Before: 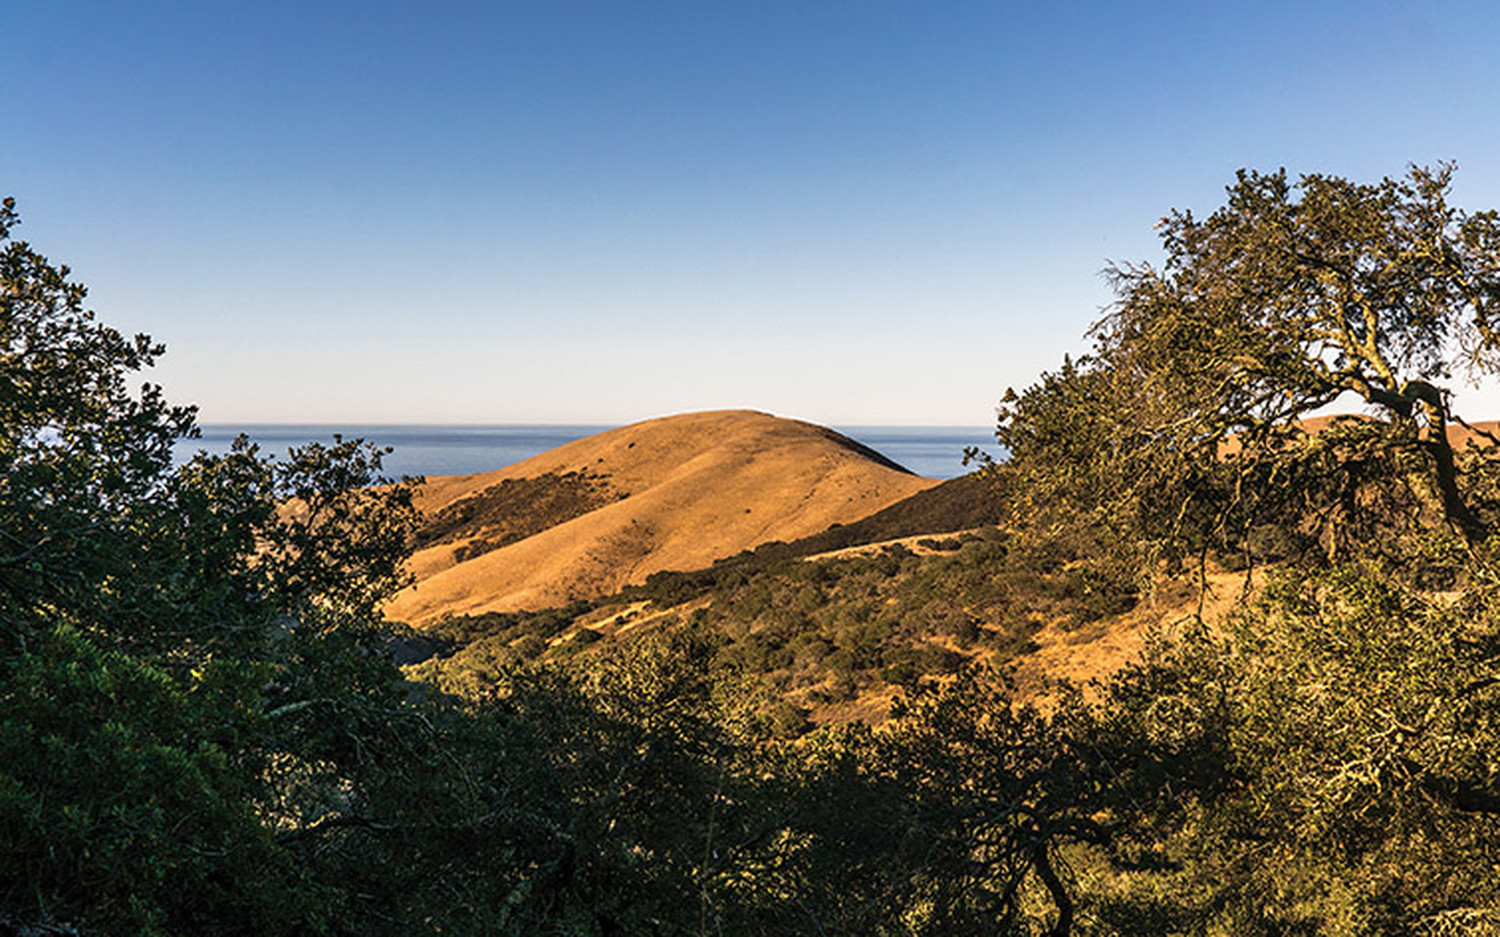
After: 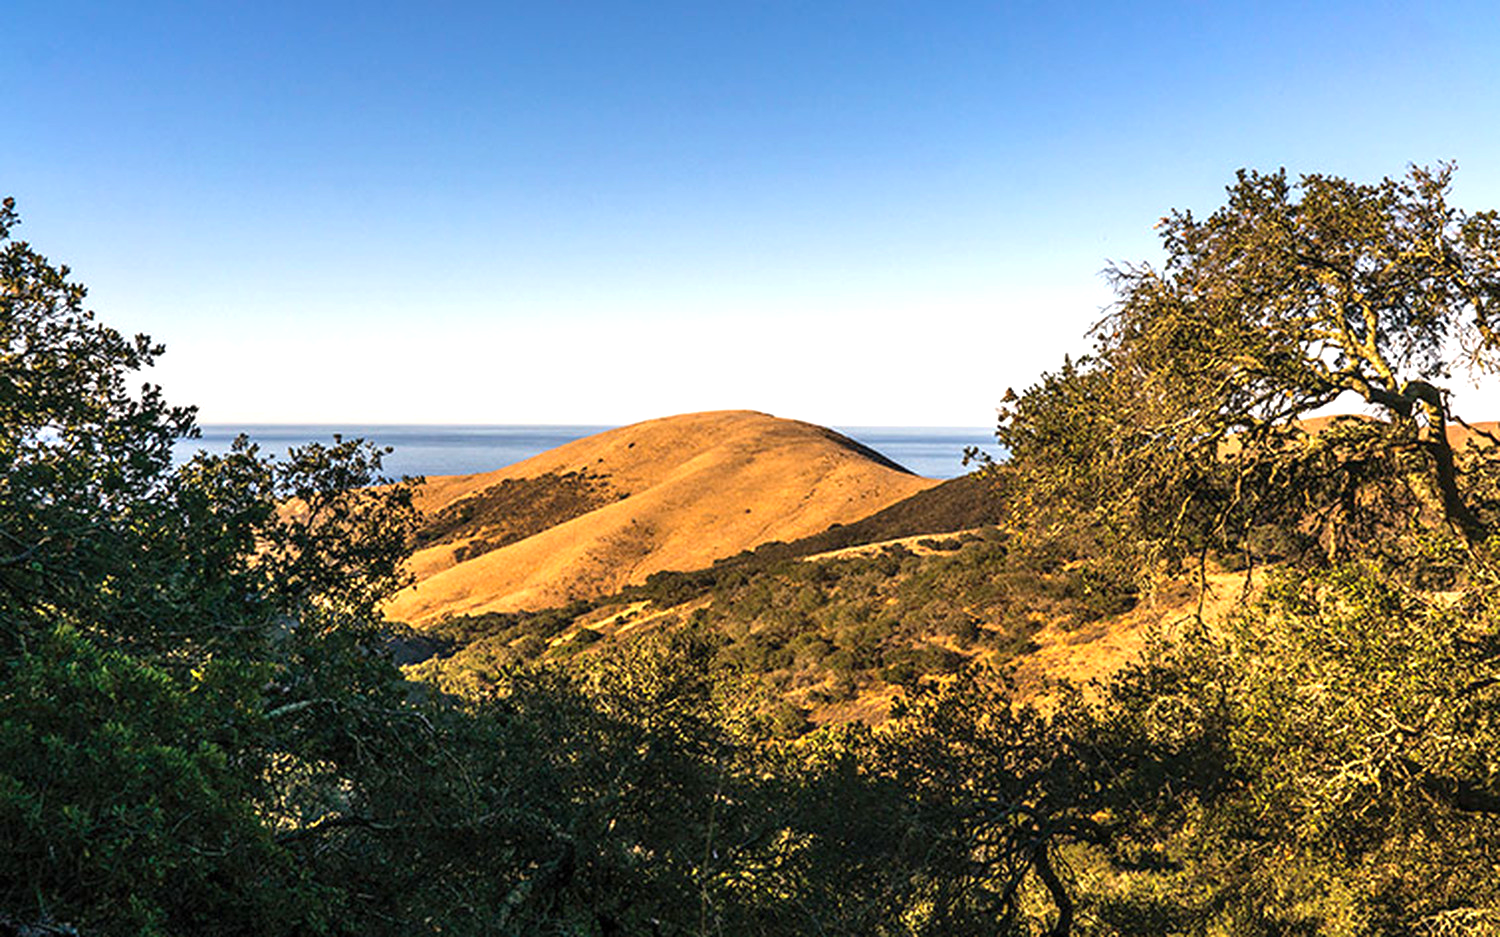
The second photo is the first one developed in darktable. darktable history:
color correction: highlights b* 0.026, saturation 1.09
exposure: exposure 0.567 EV, compensate highlight preservation false
